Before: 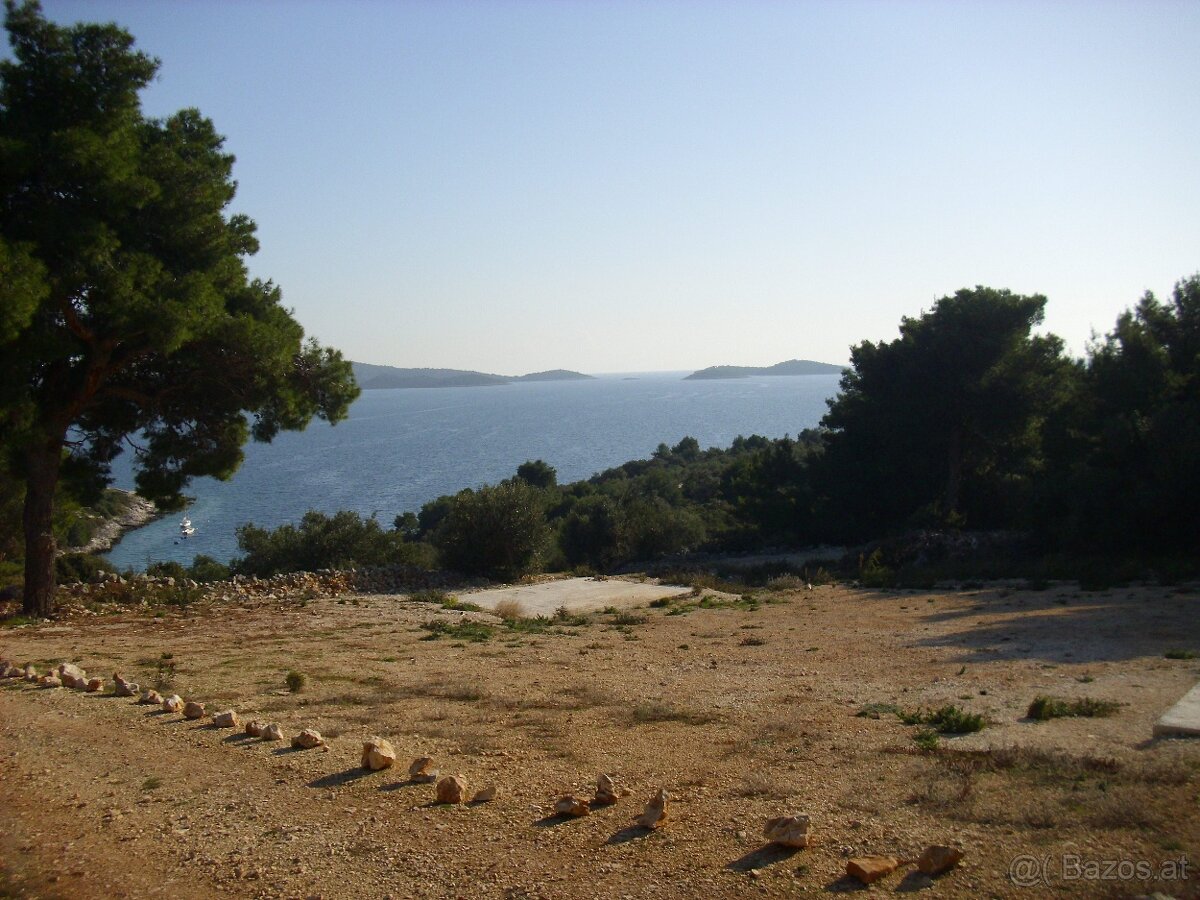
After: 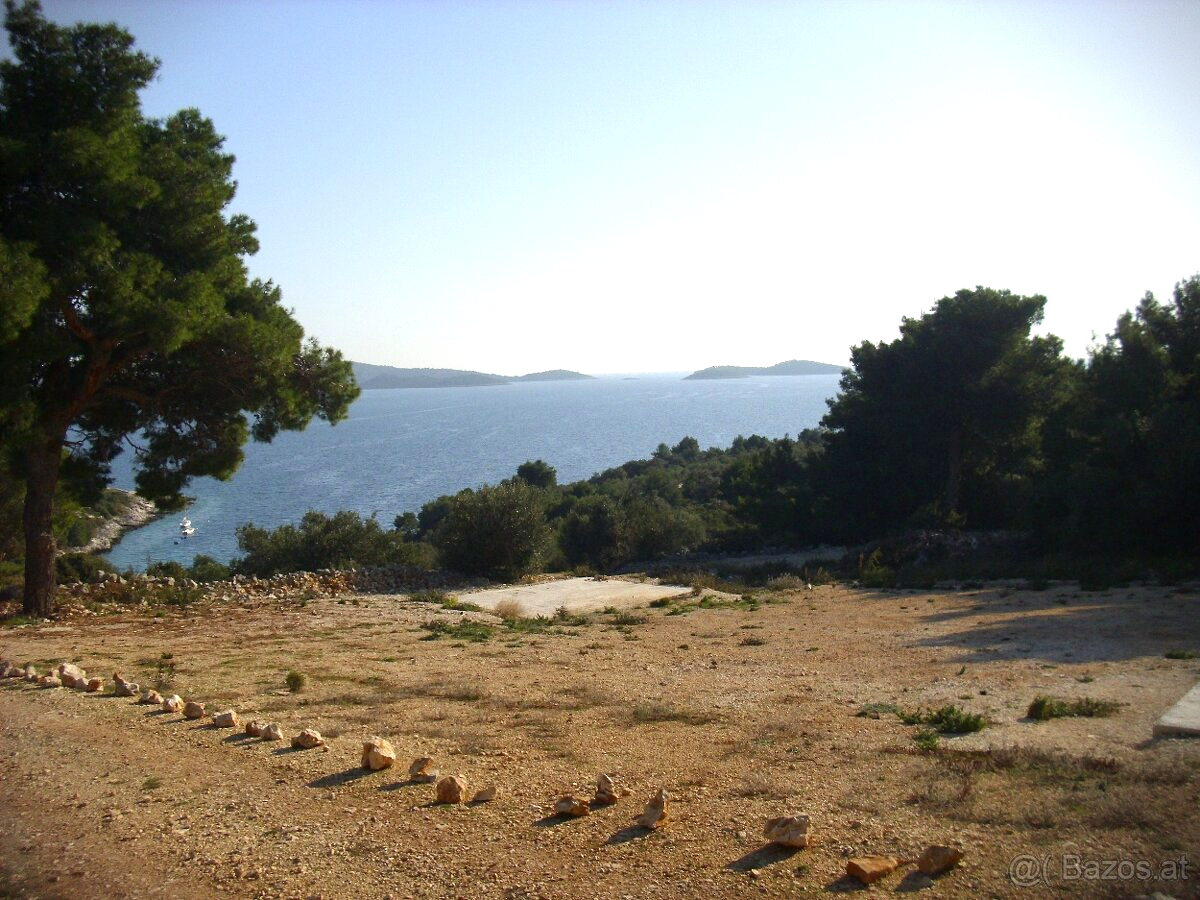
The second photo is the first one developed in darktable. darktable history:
exposure: exposure 0.6 EV, compensate highlight preservation false
vignetting: fall-off start 92.6%, brightness -0.52, saturation -0.51, center (-0.012, 0)
